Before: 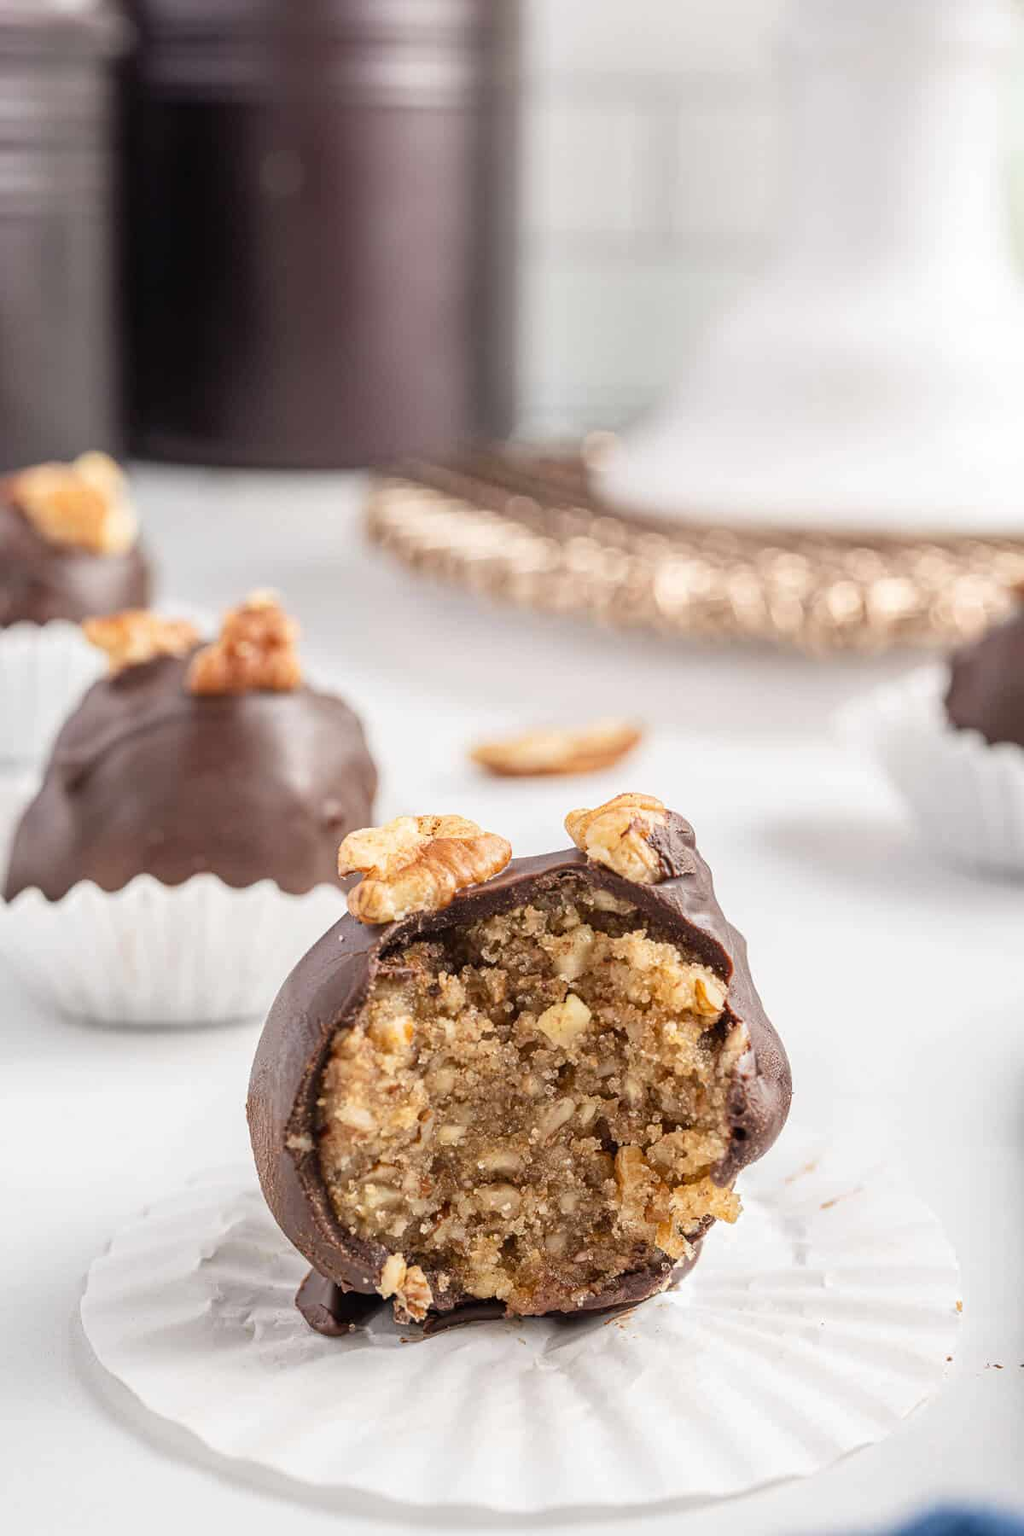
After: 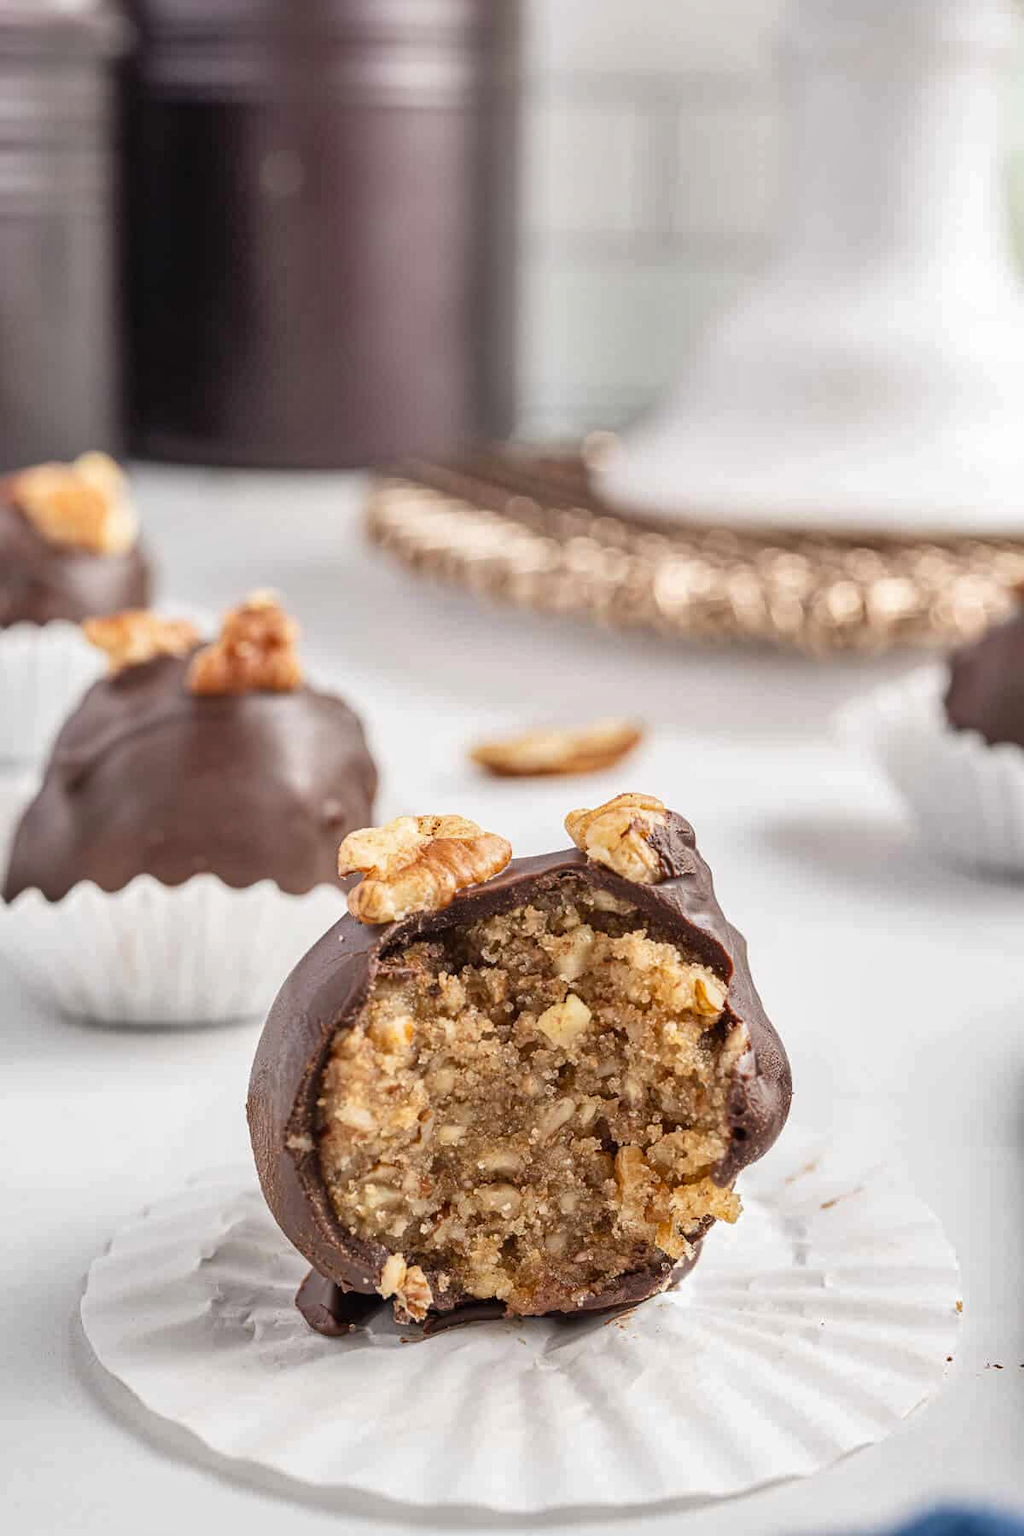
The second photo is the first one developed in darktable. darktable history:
shadows and highlights: shadows 60.69, soften with gaussian
